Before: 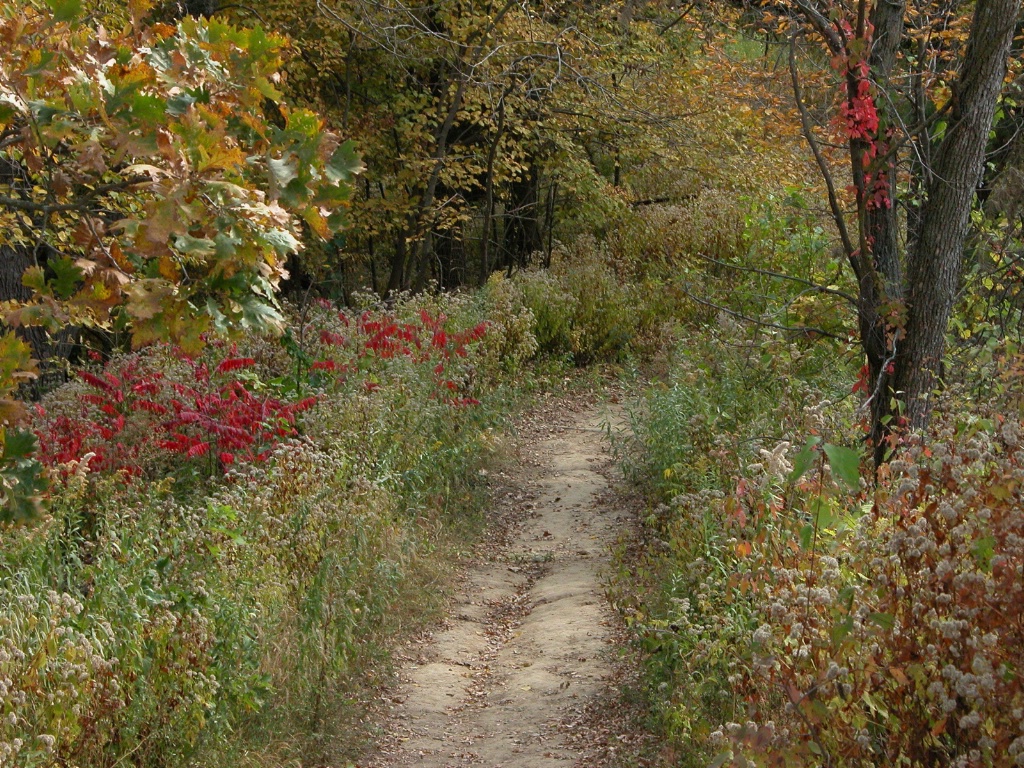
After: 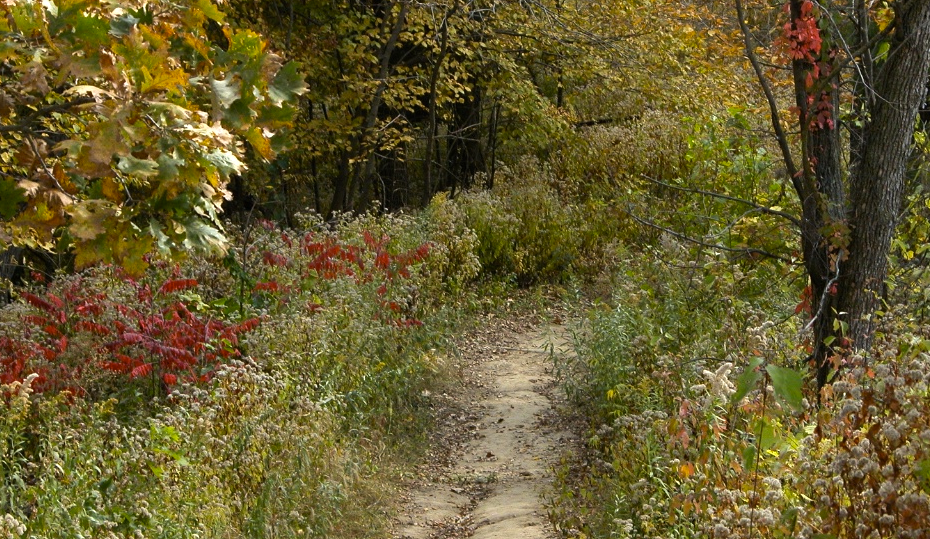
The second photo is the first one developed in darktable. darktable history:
crop: left 5.596%, top 10.314%, right 3.534%, bottom 19.395%
tone equalizer: -8 EV -0.417 EV, -7 EV -0.389 EV, -6 EV -0.333 EV, -5 EV -0.222 EV, -3 EV 0.222 EV, -2 EV 0.333 EV, -1 EV 0.389 EV, +0 EV 0.417 EV, edges refinement/feathering 500, mask exposure compensation -1.57 EV, preserve details no
exposure: compensate exposure bias true, compensate highlight preservation false
color contrast: green-magenta contrast 0.85, blue-yellow contrast 1.25, unbound 0
